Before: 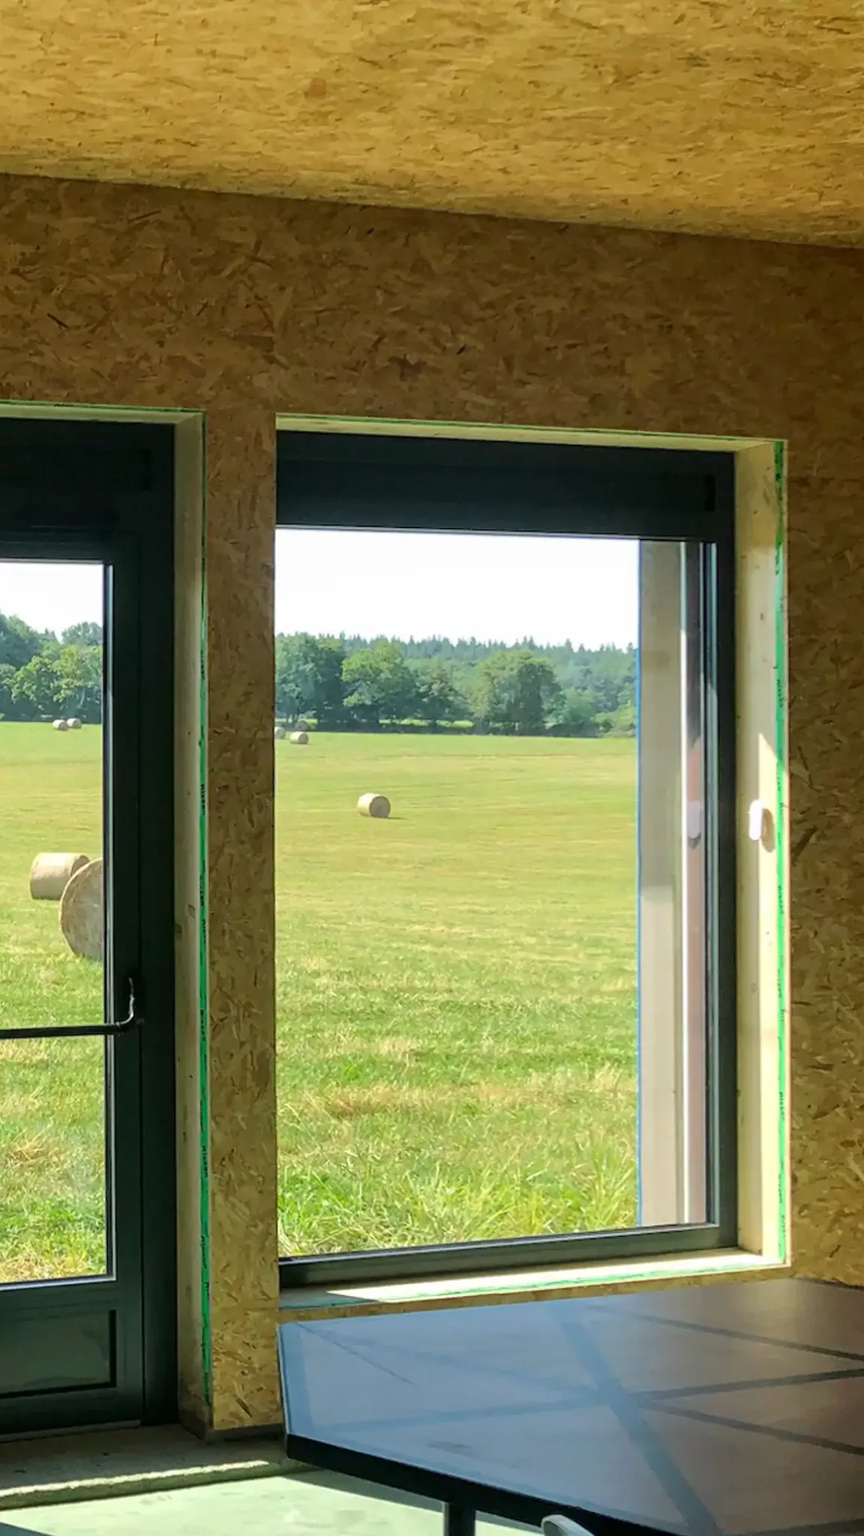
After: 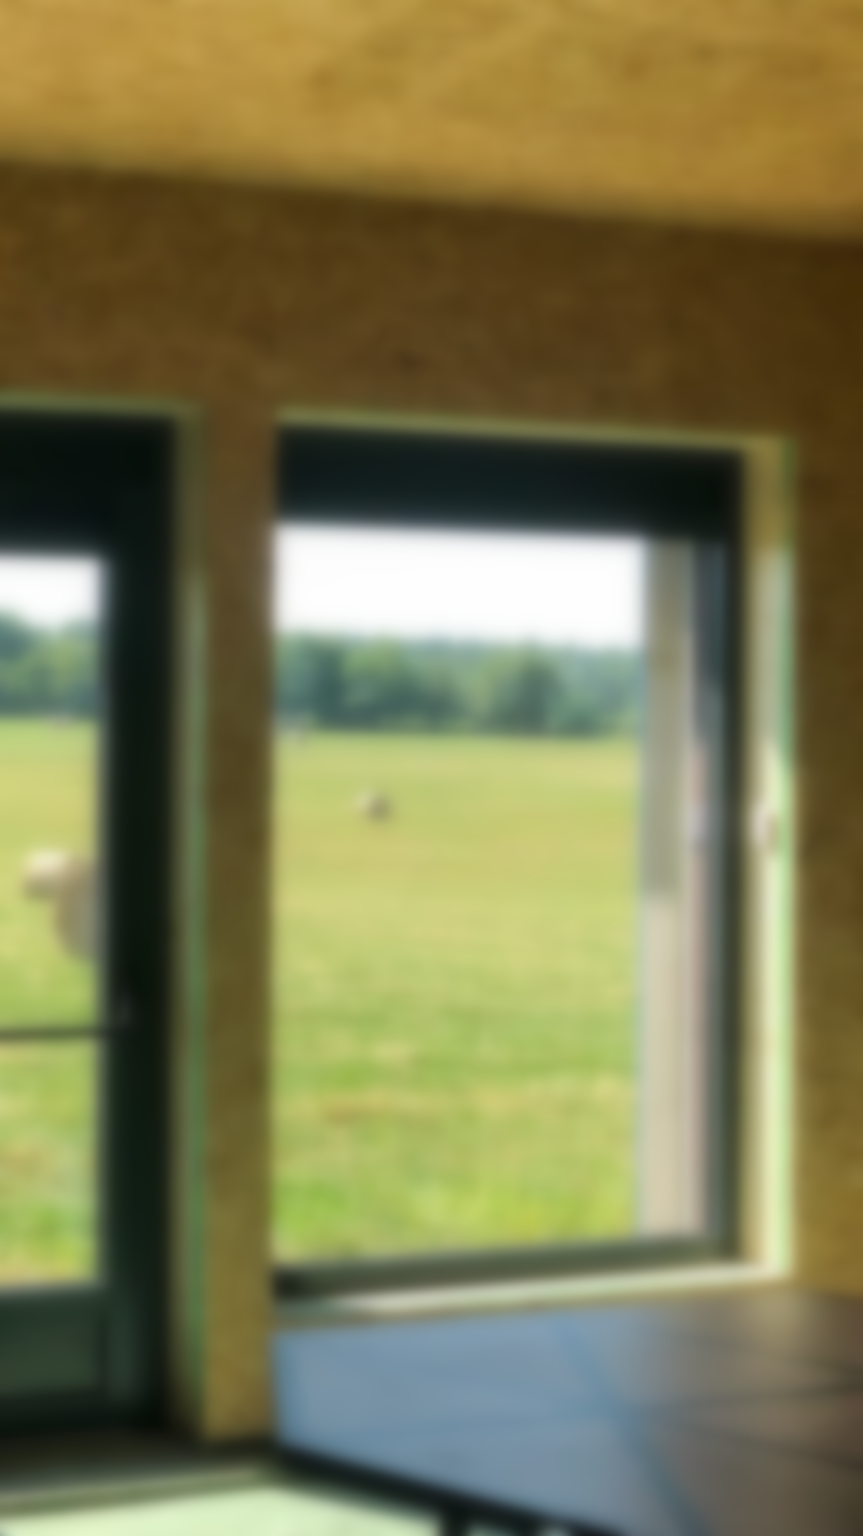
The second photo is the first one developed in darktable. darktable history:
crop and rotate: angle -0.5°
color zones: curves: ch0 [(0, 0.613) (0.01, 0.613) (0.245, 0.448) (0.498, 0.529) (0.642, 0.665) (0.879, 0.777) (0.99, 0.613)]; ch1 [(0, 0) (0.143, 0) (0.286, 0) (0.429, 0) (0.571, 0) (0.714, 0) (0.857, 0)], mix -93.41%
lowpass: on, module defaults
